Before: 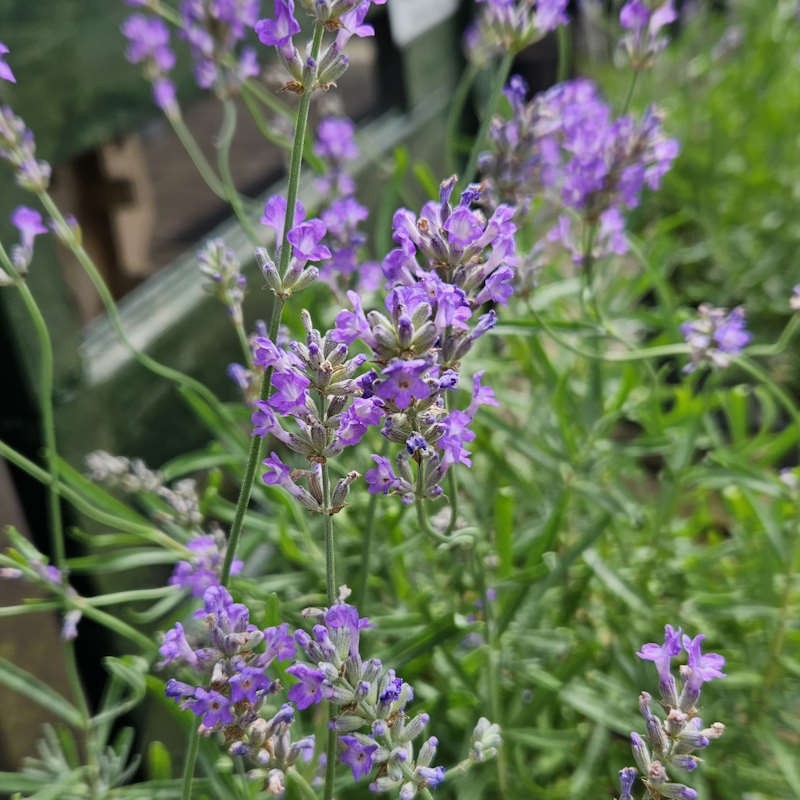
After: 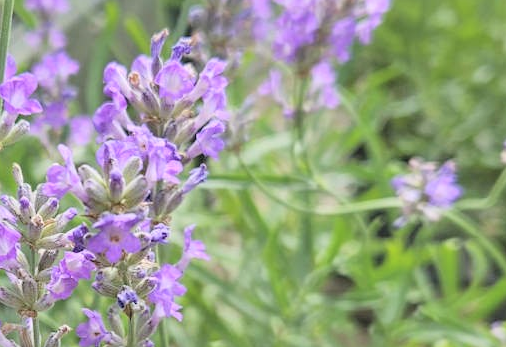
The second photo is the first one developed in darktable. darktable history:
contrast brightness saturation: brightness 0.278
crop: left 36.155%, top 18.279%, right 0.533%, bottom 38.312%
